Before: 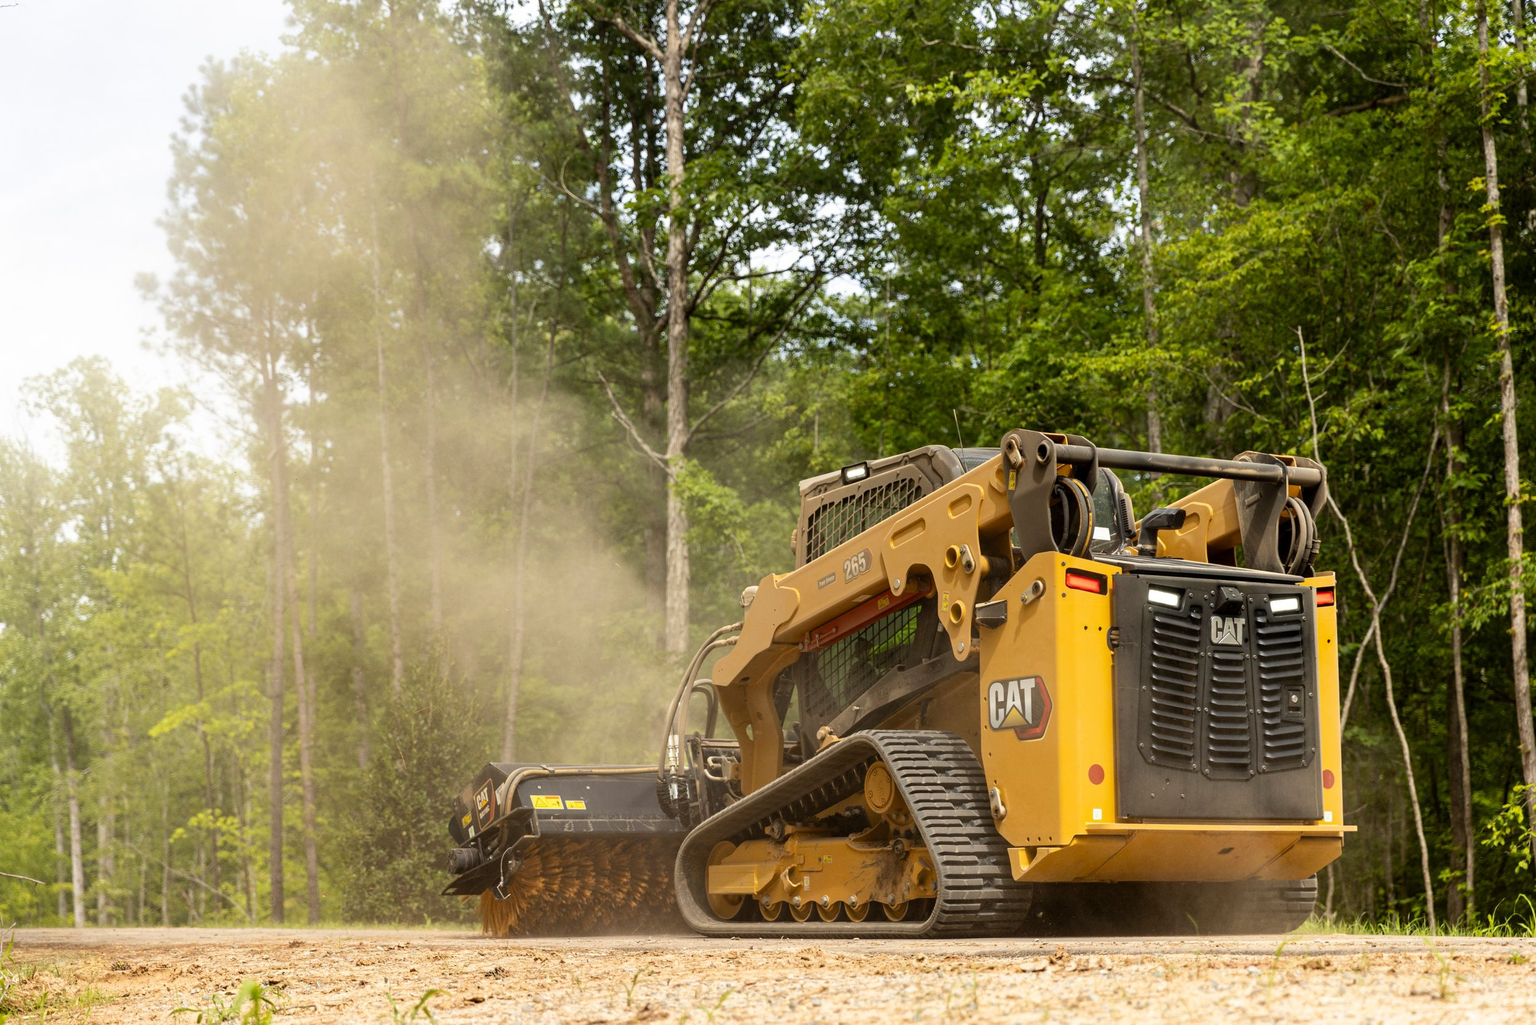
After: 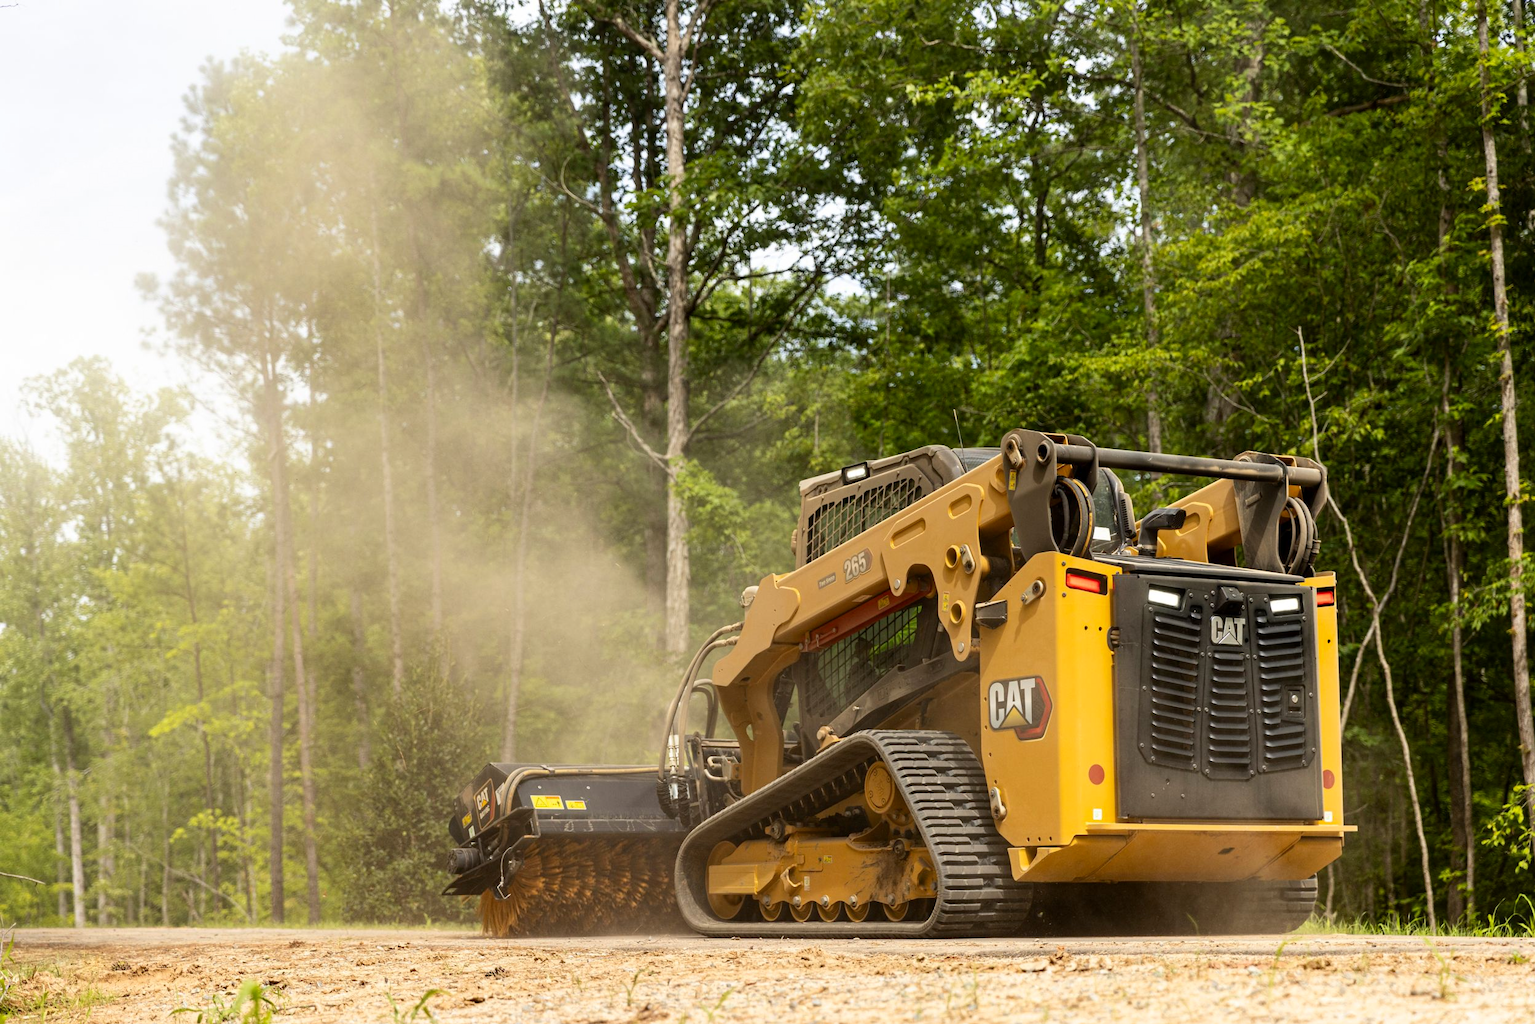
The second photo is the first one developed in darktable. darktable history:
contrast brightness saturation: contrast 0.079, saturation 0.024
